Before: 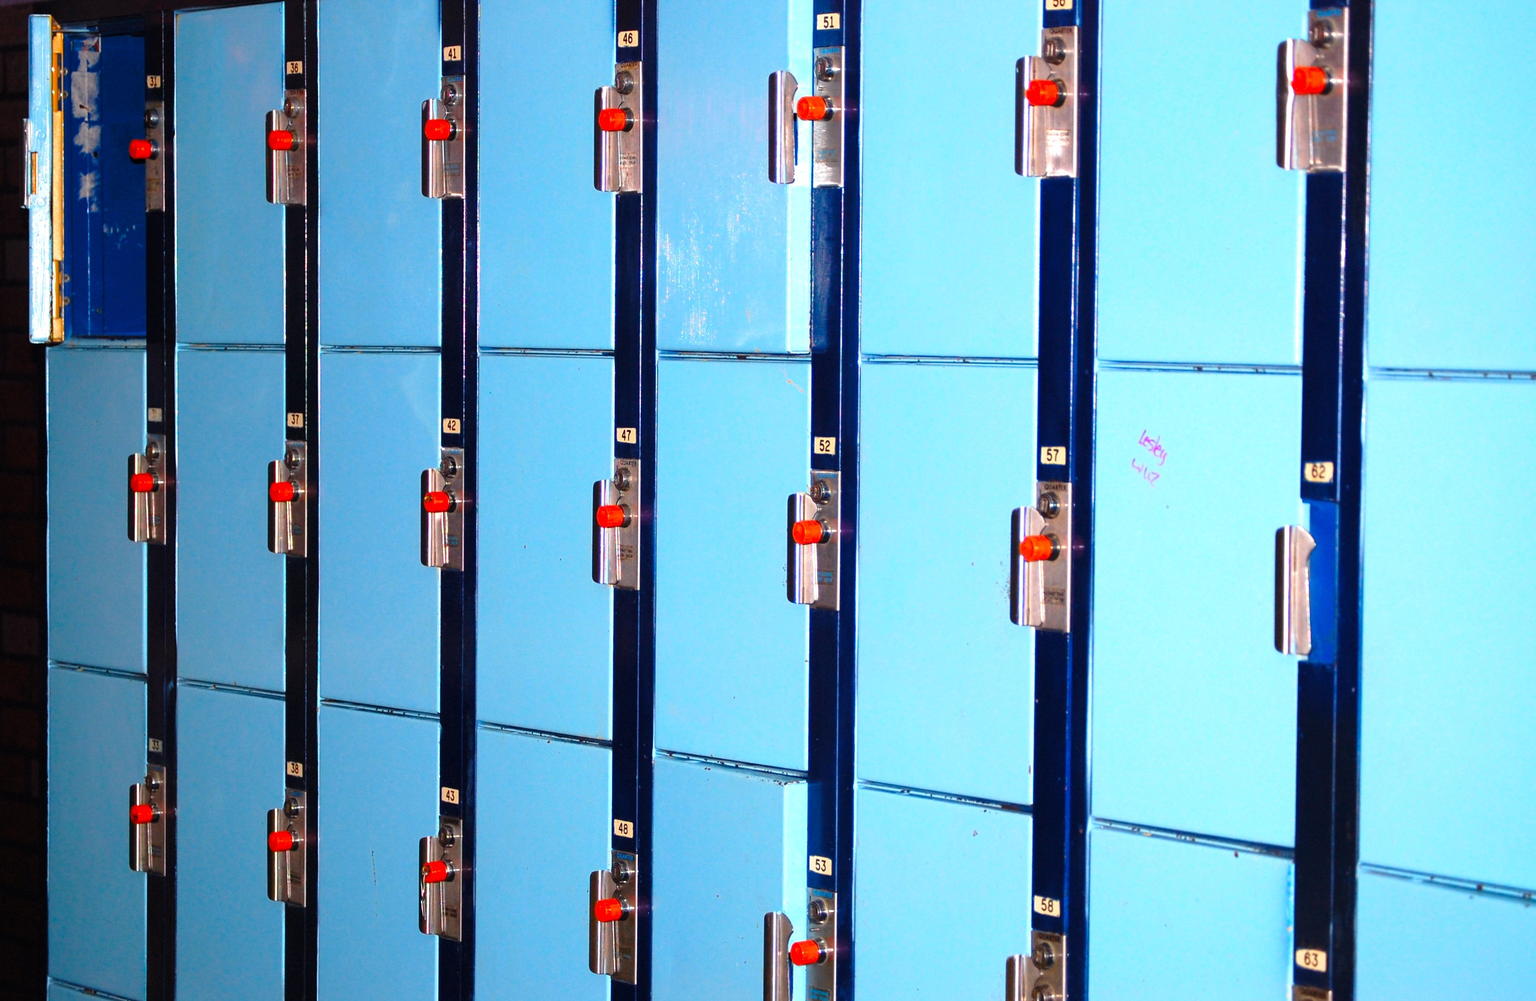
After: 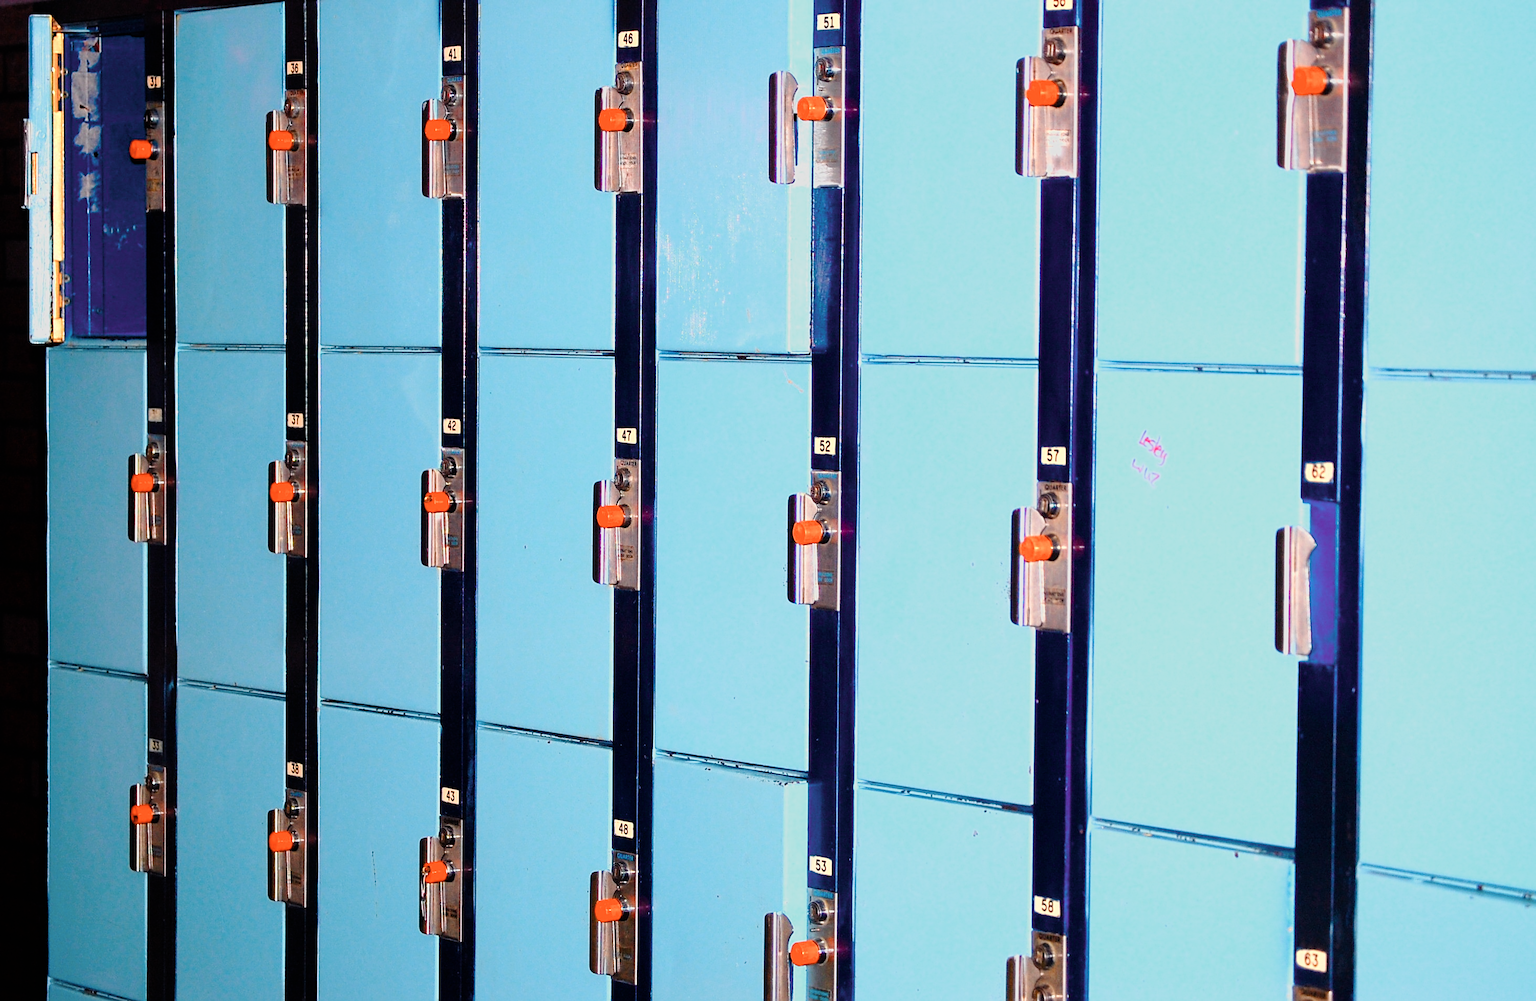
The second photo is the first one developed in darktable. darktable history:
sharpen: on, module defaults
color zones: curves: ch0 [(0.018, 0.548) (0.224, 0.64) (0.425, 0.447) (0.675, 0.575) (0.732, 0.579)]; ch1 [(0.066, 0.487) (0.25, 0.5) (0.404, 0.43) (0.75, 0.421) (0.956, 0.421)]; ch2 [(0.044, 0.561) (0.215, 0.465) (0.399, 0.544) (0.465, 0.548) (0.614, 0.447) (0.724, 0.43) (0.882, 0.623) (0.956, 0.632)]
color balance rgb: perceptual saturation grading › global saturation 20%, perceptual saturation grading › highlights -49.083%, perceptual saturation grading › shadows 24.283%, perceptual brilliance grading › global brilliance 9.91%, global vibrance 20%
filmic rgb: black relative exposure -7.65 EV, white relative exposure 4.56 EV, hardness 3.61, color science v6 (2022)
